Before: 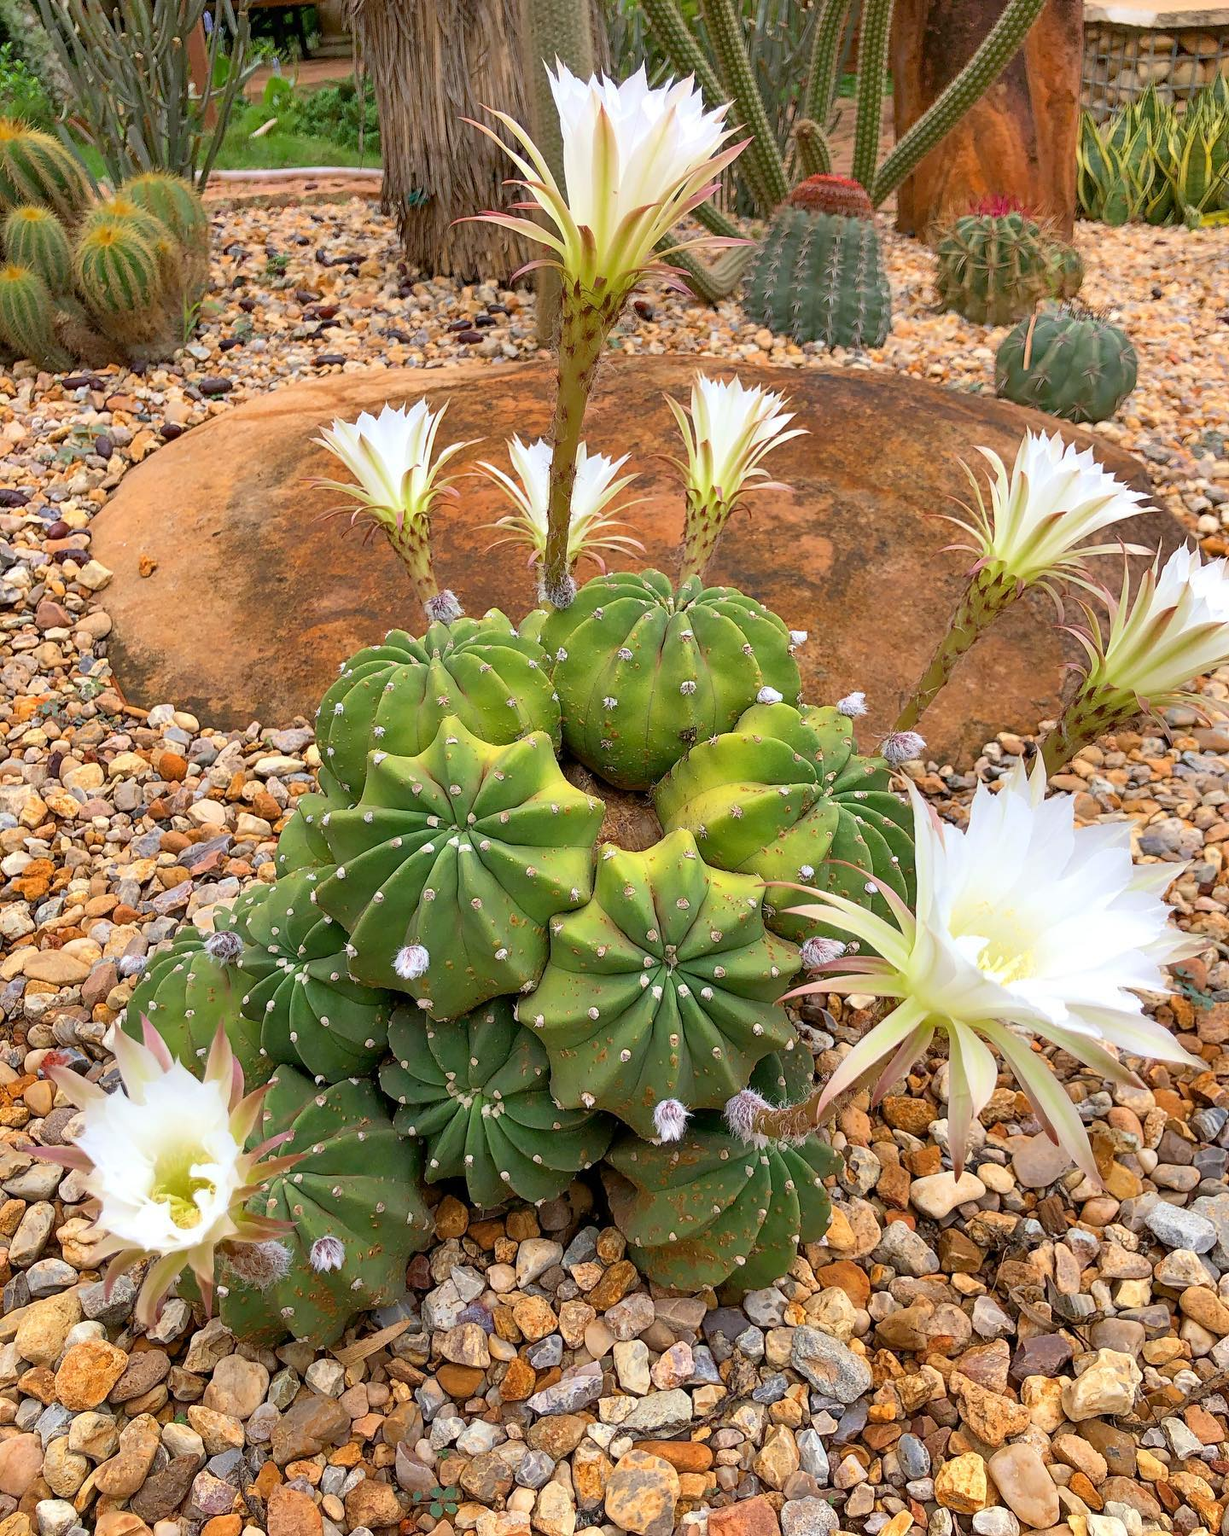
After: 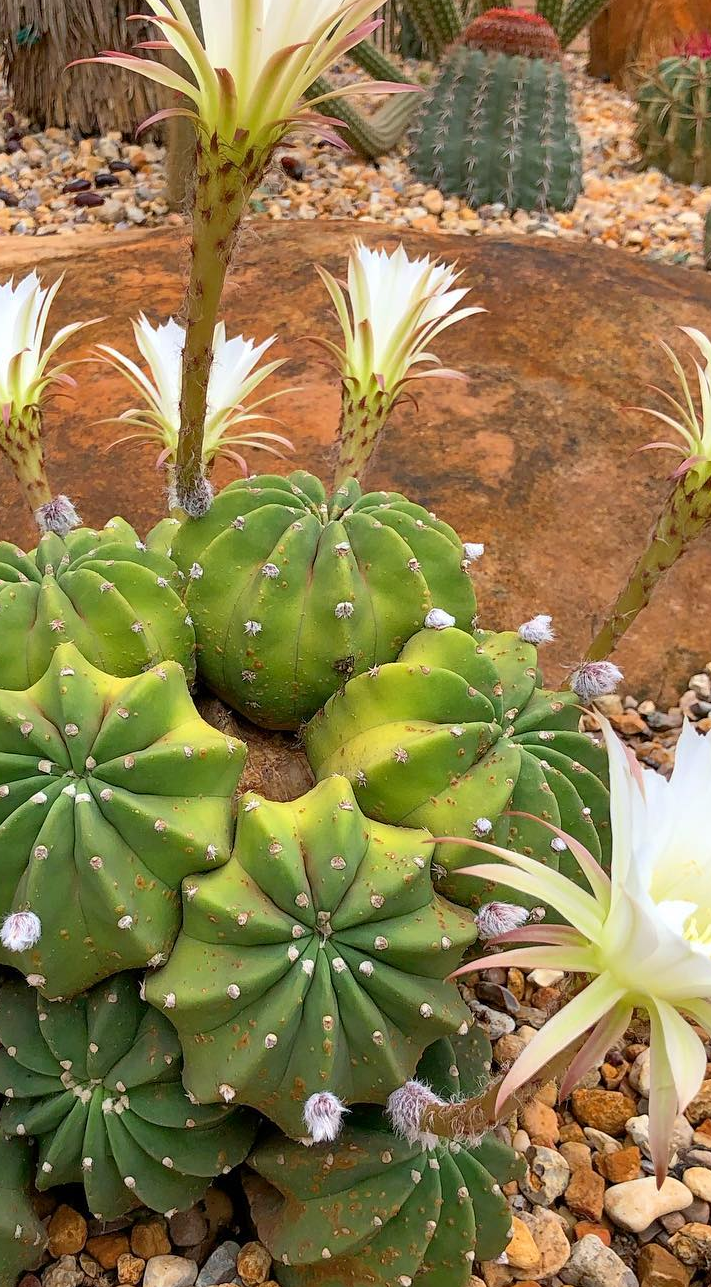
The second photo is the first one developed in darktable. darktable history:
crop: left 32.101%, top 10.943%, right 18.51%, bottom 17.536%
